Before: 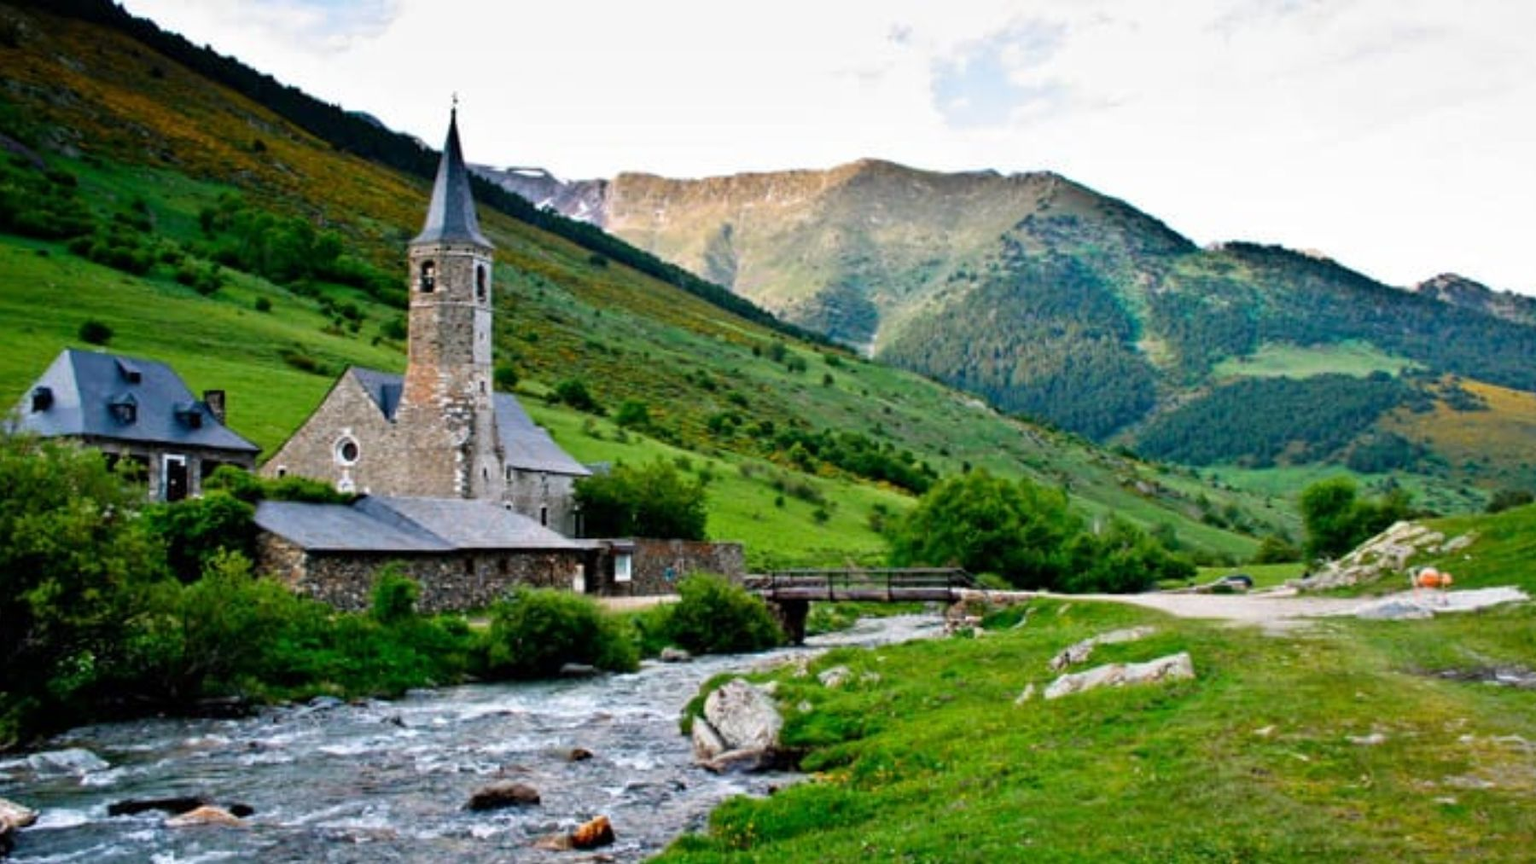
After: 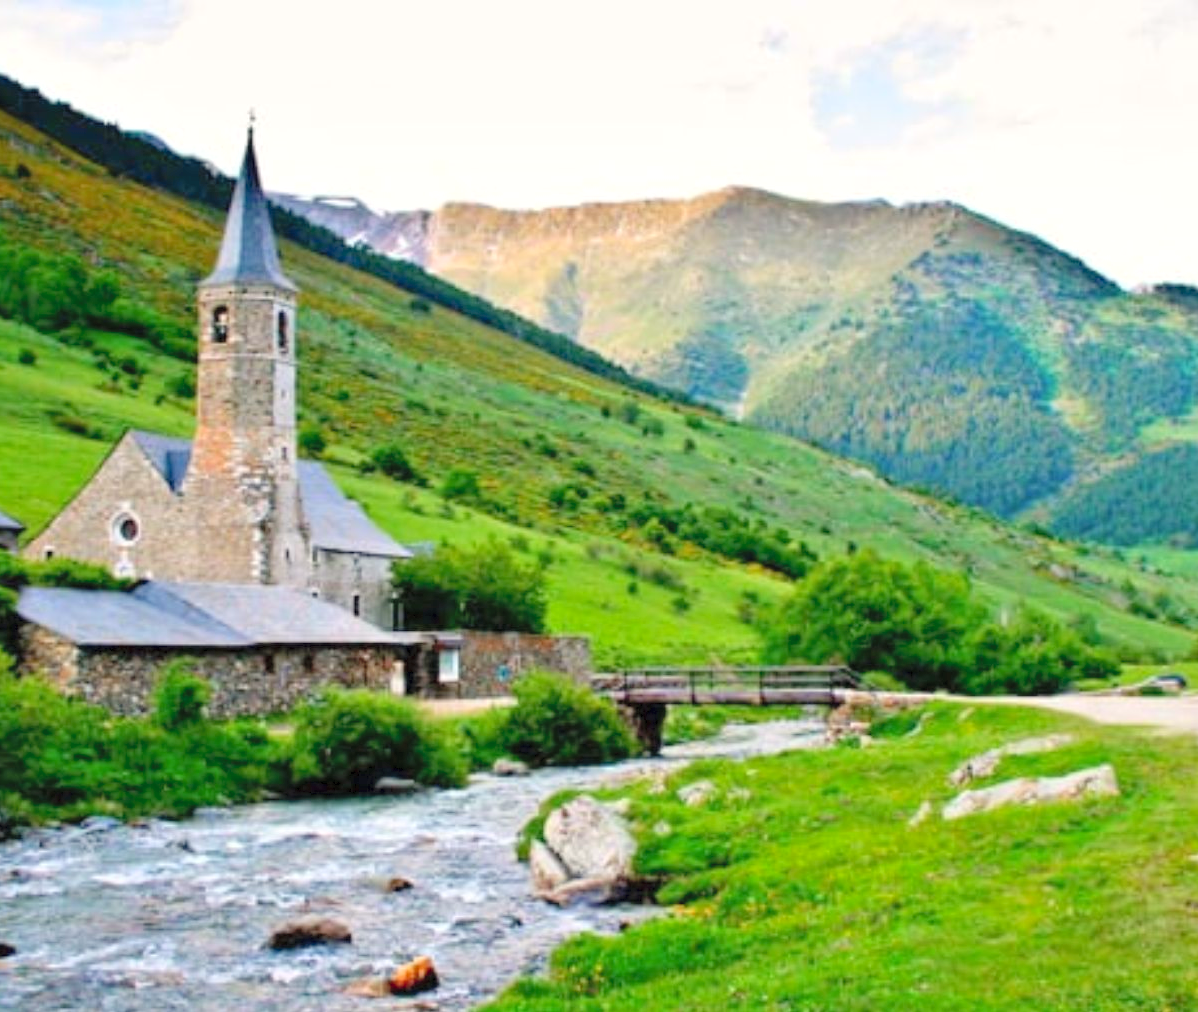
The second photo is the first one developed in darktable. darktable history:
levels: levels [0, 0.43, 0.984]
color correction: highlights a* 0.891, highlights b* 2.77, saturation 1.08
crop and rotate: left 15.629%, right 17.797%
contrast brightness saturation: brightness 0.143
shadows and highlights: shadows 2.36, highlights -19.15, soften with gaussian
